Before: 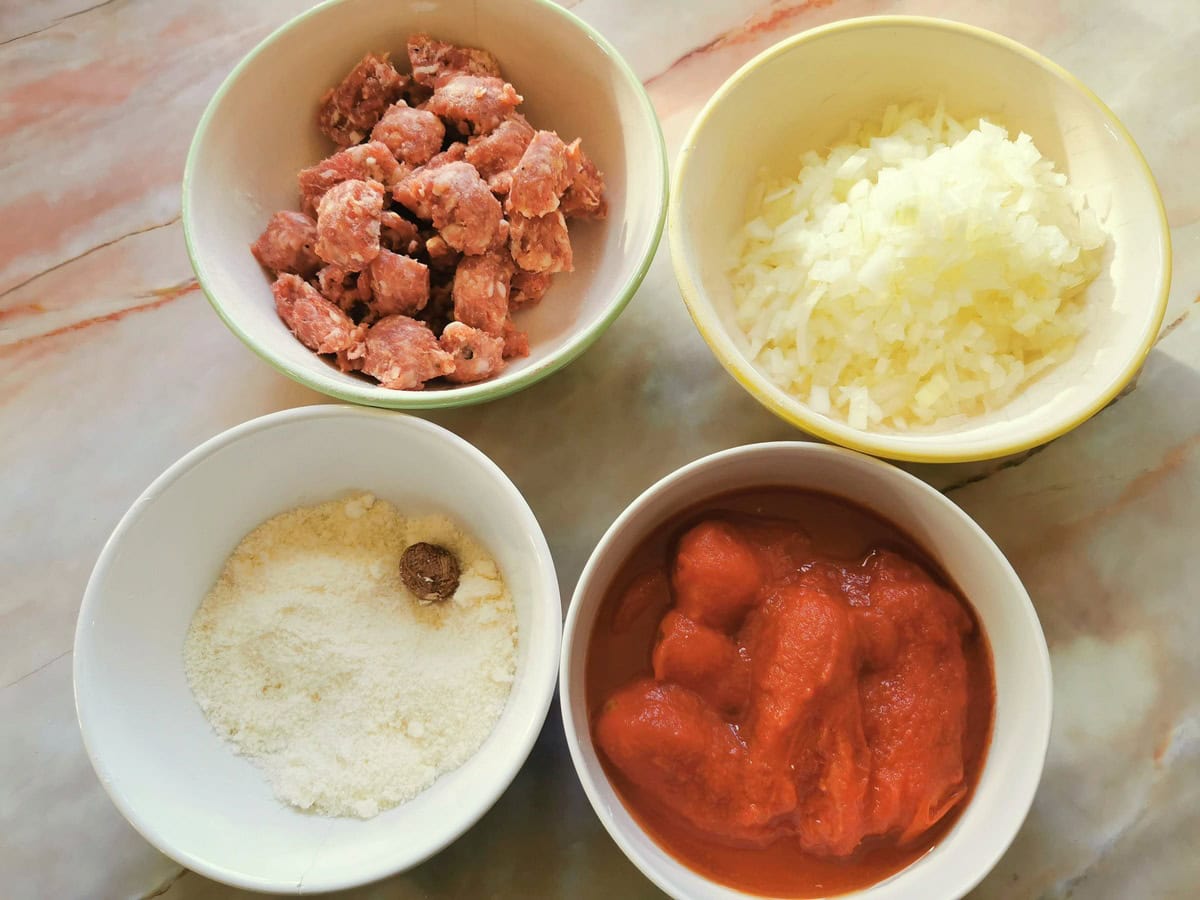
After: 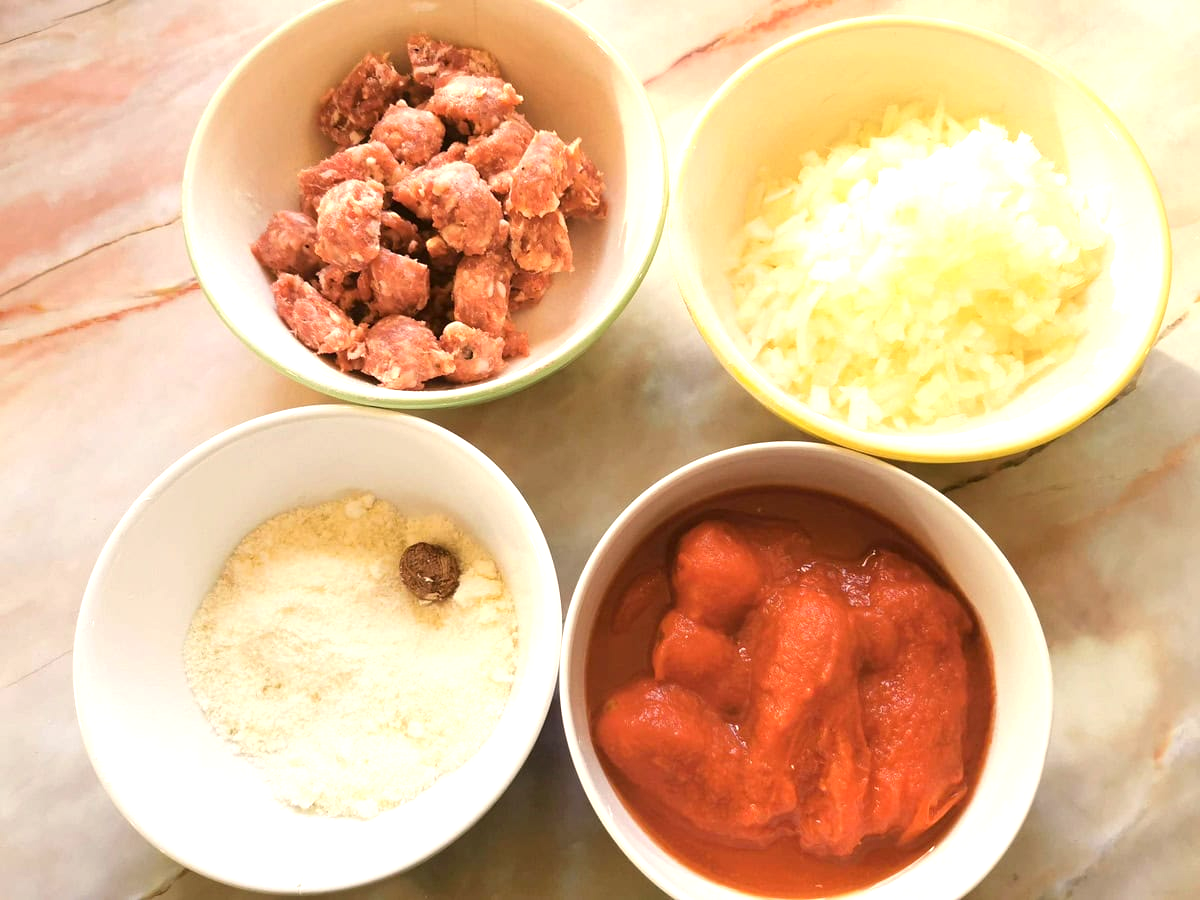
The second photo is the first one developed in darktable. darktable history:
exposure: exposure 0.722 EV, compensate highlight preservation false
color correction: highlights a* 6.27, highlights b* 8.19, shadows a* 5.94, shadows b* 7.23, saturation 0.9
contrast equalizer: y [[0.5, 0.5, 0.472, 0.5, 0.5, 0.5], [0.5 ×6], [0.5 ×6], [0 ×6], [0 ×6]]
